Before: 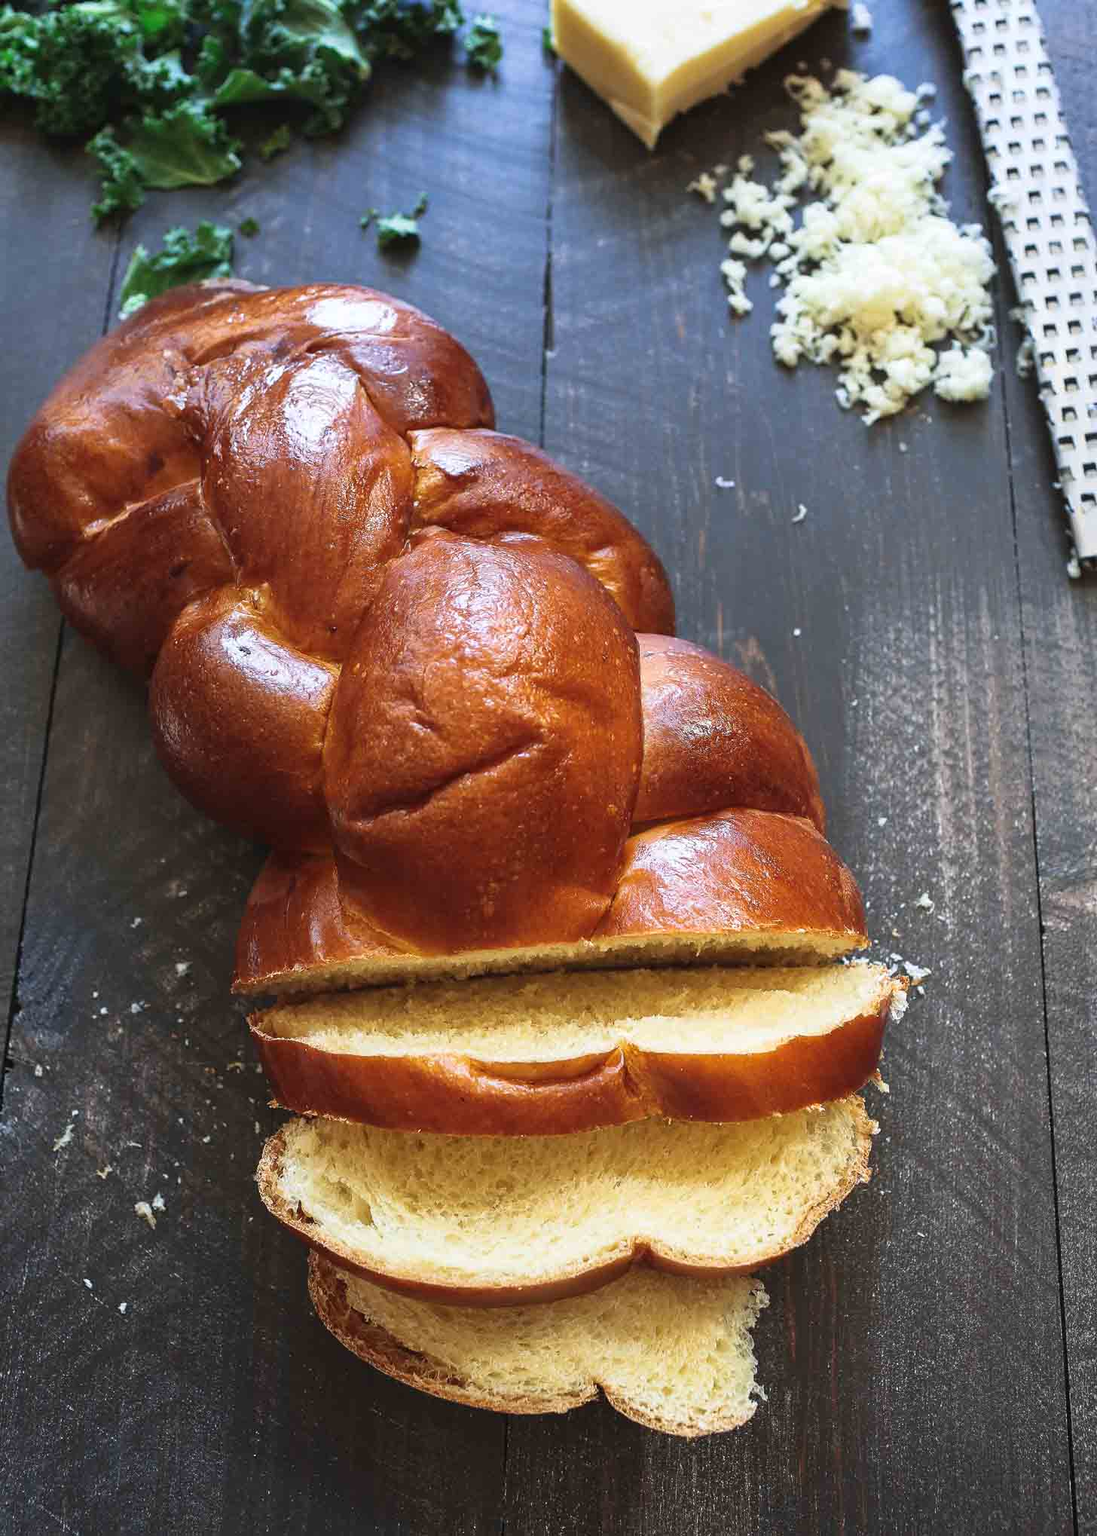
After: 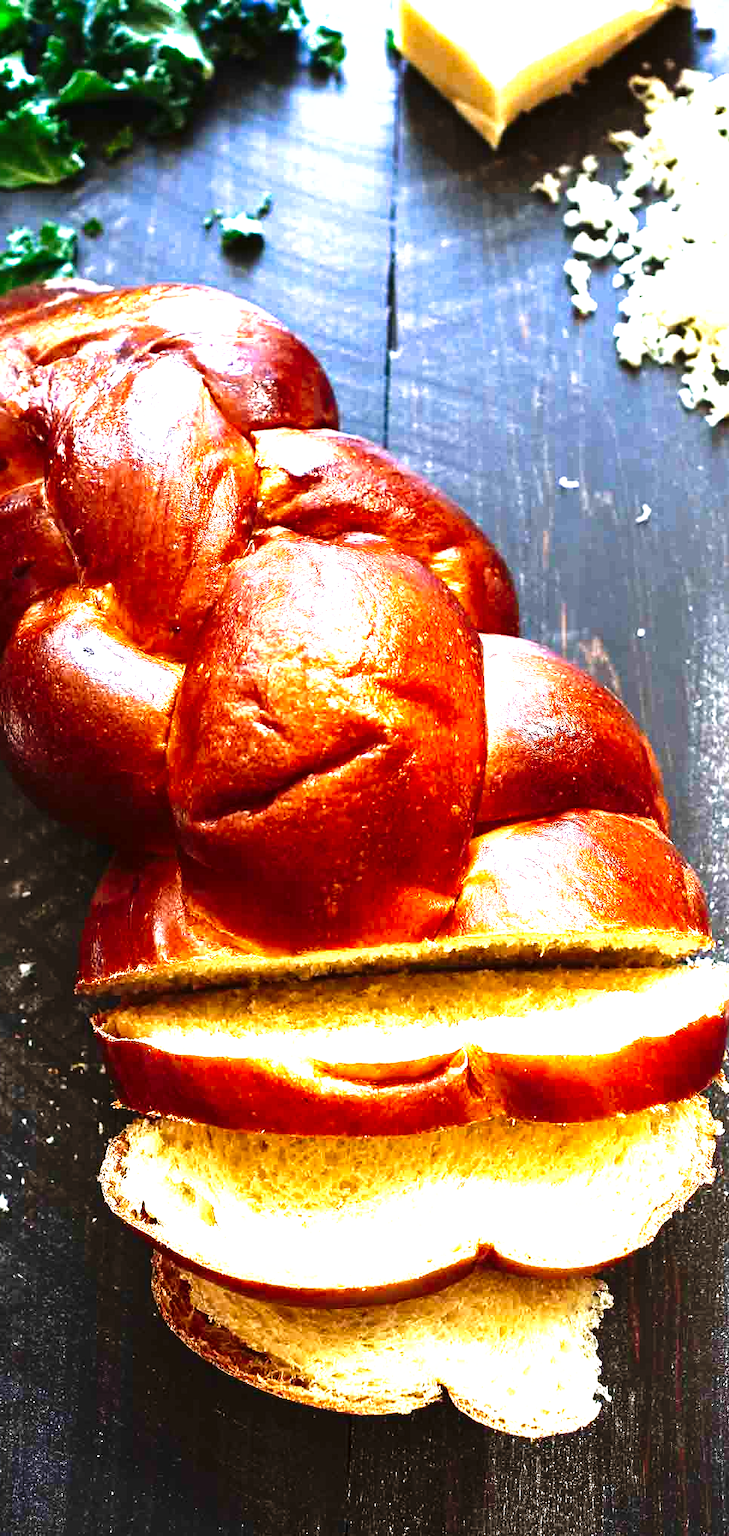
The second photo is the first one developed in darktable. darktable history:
tone equalizer: edges refinement/feathering 500, mask exposure compensation -1.57 EV, preserve details no
contrast brightness saturation: brightness -0.204, saturation 0.079
tone curve: curves: ch0 [(0, 0) (0.003, 0.002) (0.011, 0.006) (0.025, 0.014) (0.044, 0.025) (0.069, 0.039) (0.1, 0.056) (0.136, 0.082) (0.177, 0.116) (0.224, 0.163) (0.277, 0.233) (0.335, 0.311) (0.399, 0.396) (0.468, 0.488) (0.543, 0.588) (0.623, 0.695) (0.709, 0.809) (0.801, 0.912) (0.898, 0.997) (1, 1)], preserve colors none
exposure: black level correction 0.001, exposure 1.398 EV, compensate highlight preservation false
crop and rotate: left 14.327%, right 19.201%
